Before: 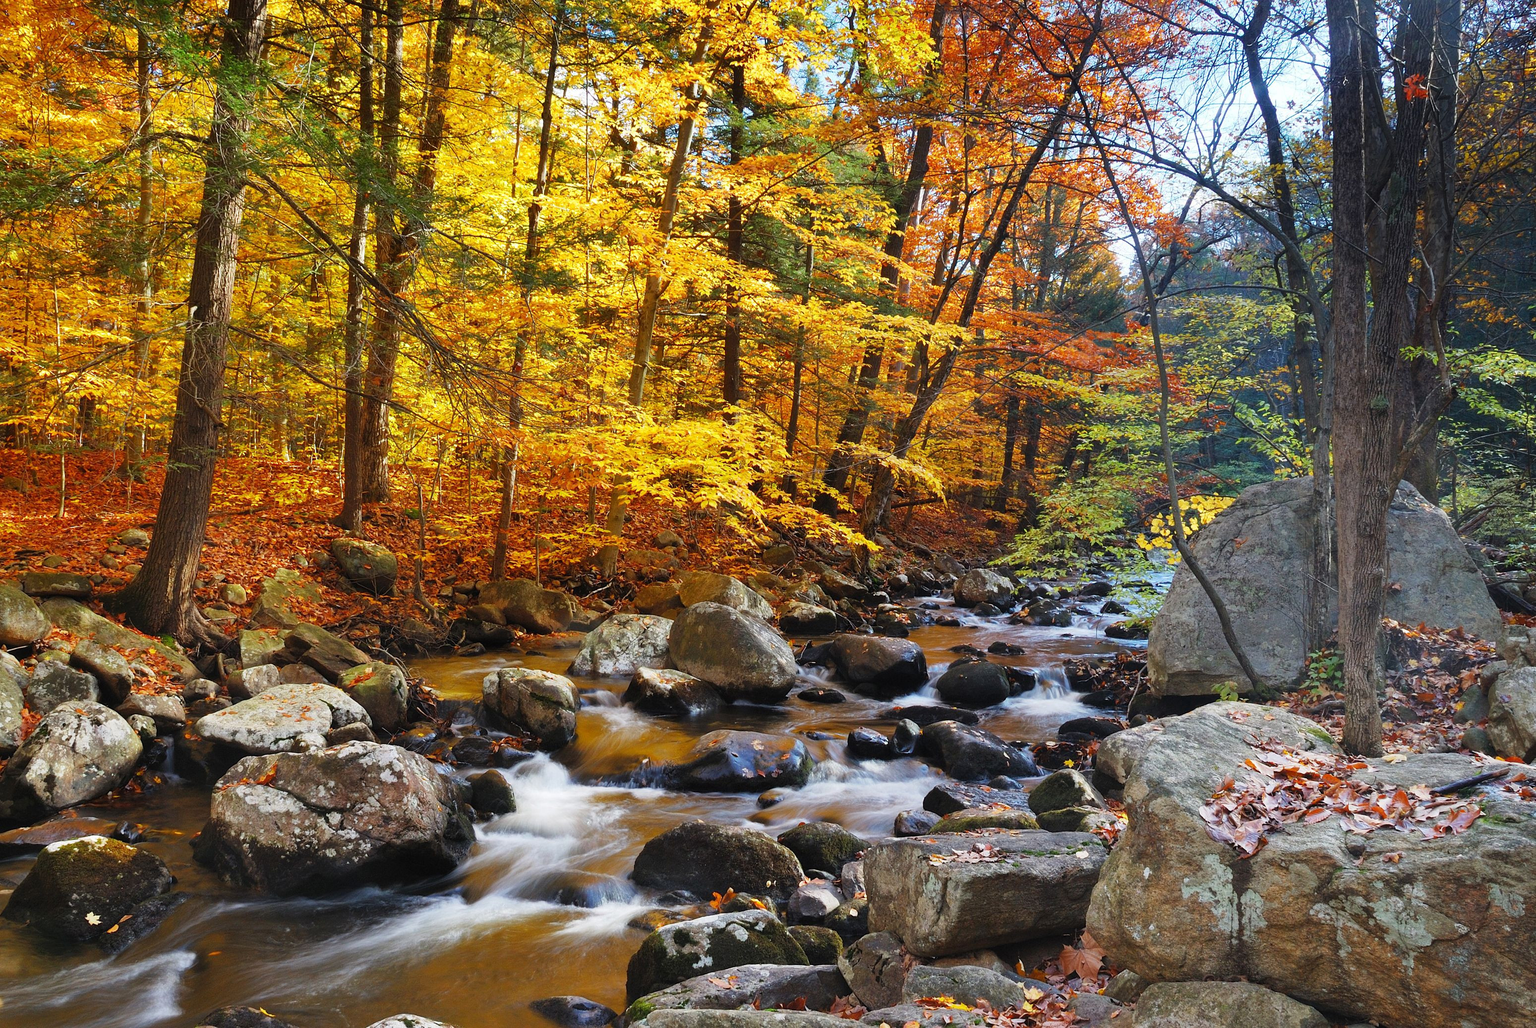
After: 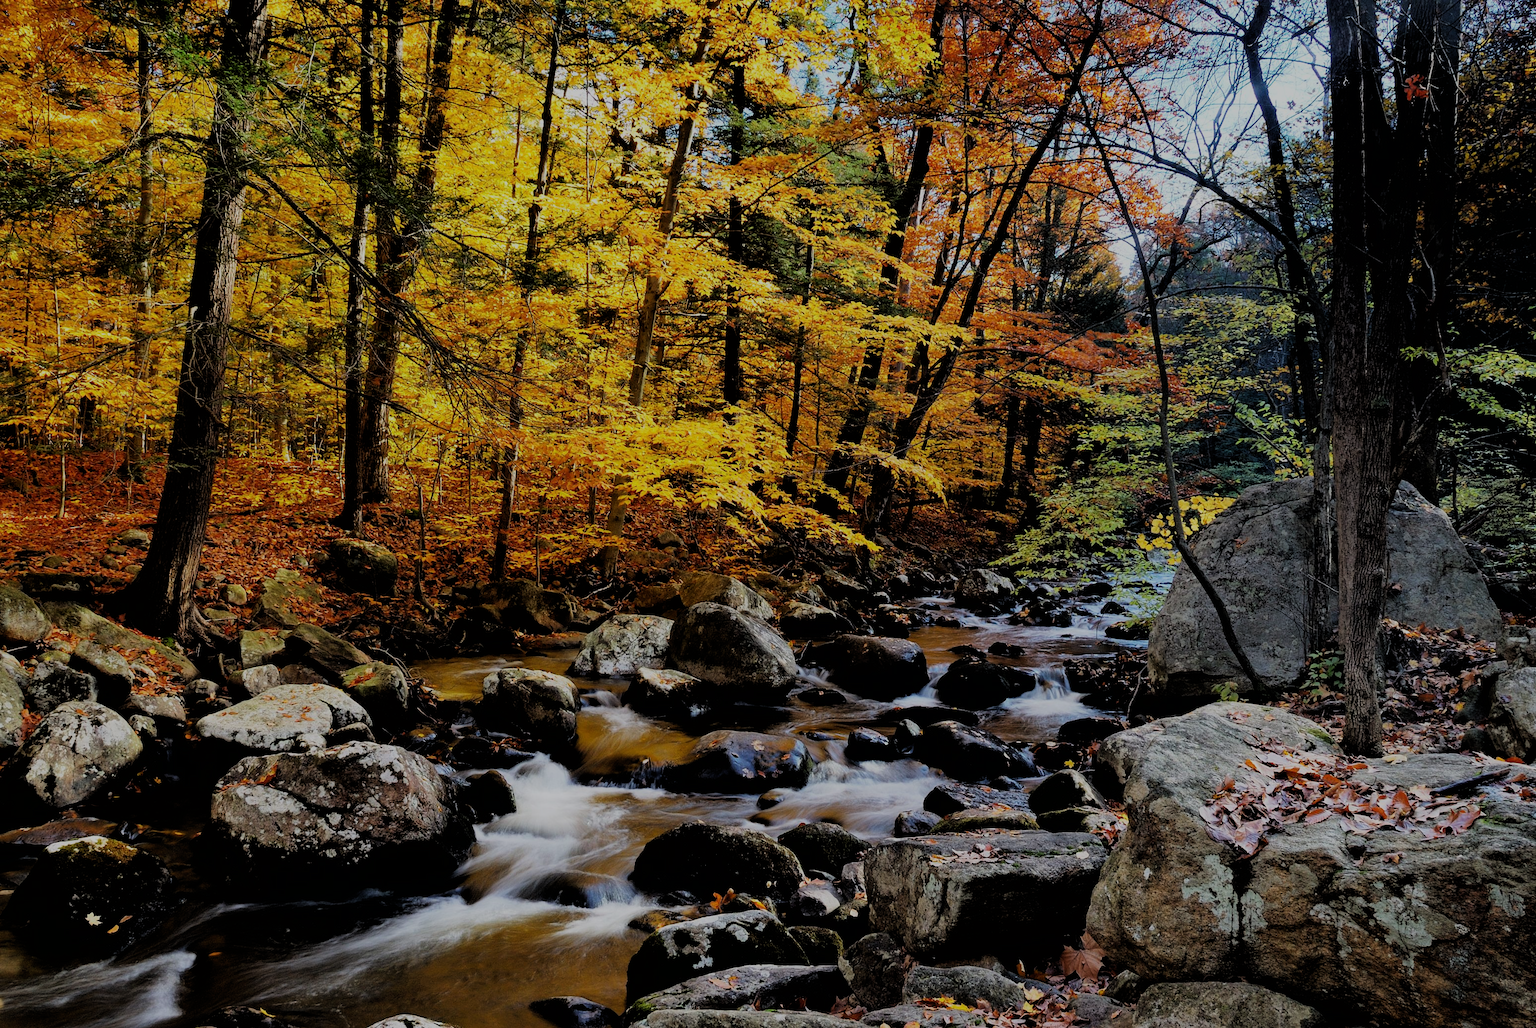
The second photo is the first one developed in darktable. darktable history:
filmic rgb: black relative exposure -2.97 EV, white relative exposure 4.56 EV, hardness 1.69, contrast 1.257
exposure: black level correction 0, exposure -0.721 EV, compensate exposure bias true, compensate highlight preservation false
